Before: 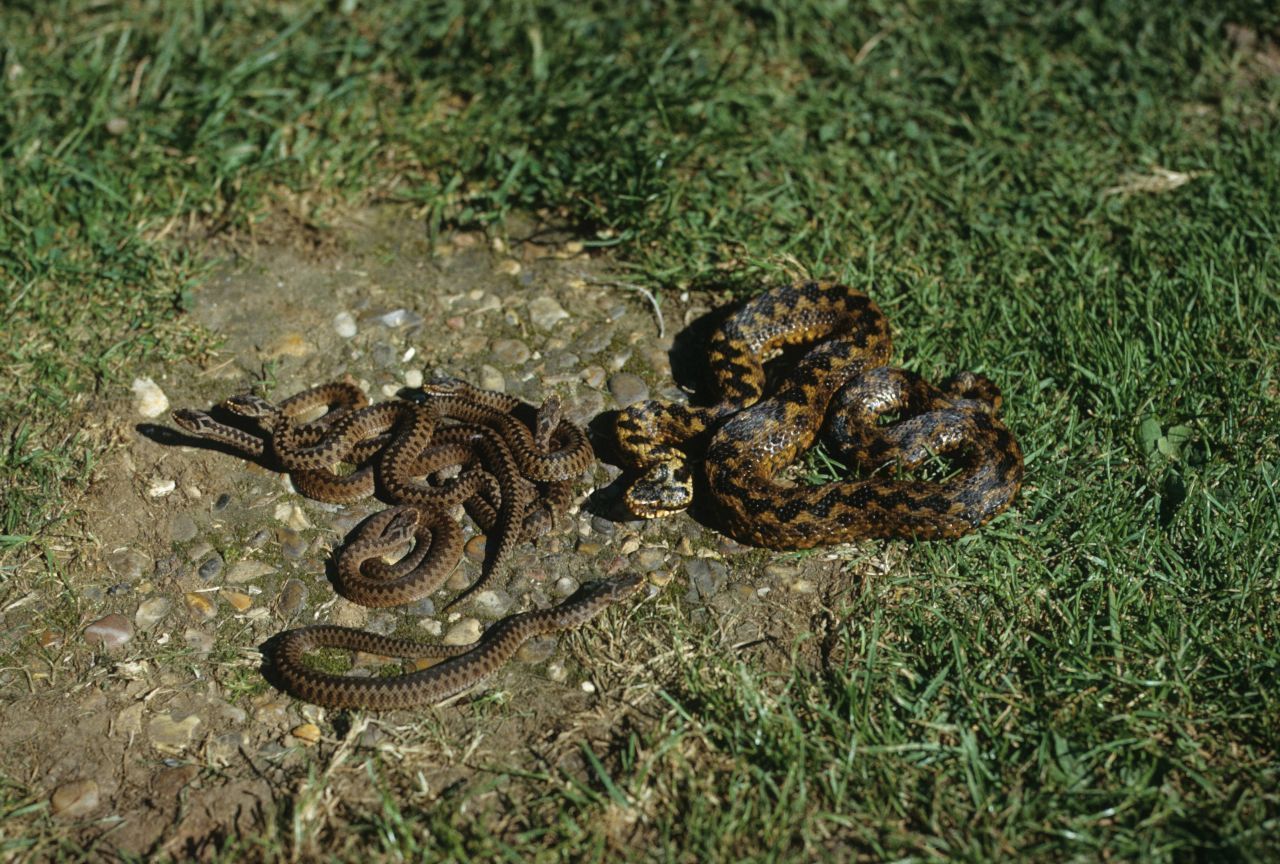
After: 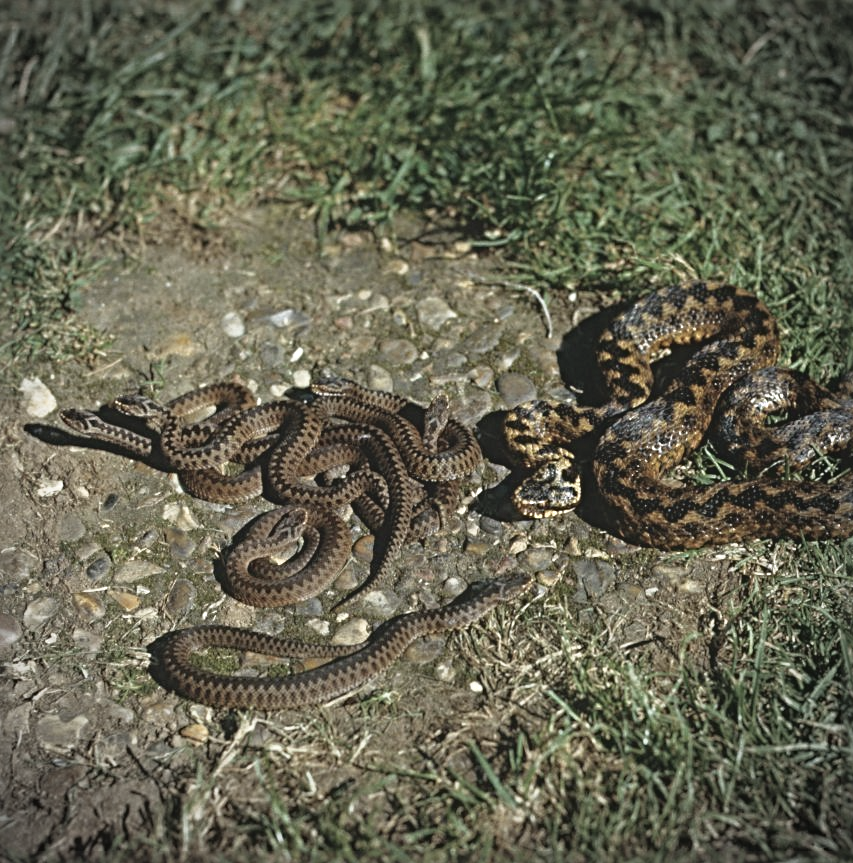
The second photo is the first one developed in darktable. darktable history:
contrast brightness saturation: contrast -0.26, saturation -0.43
shadows and highlights: shadows -62.32, white point adjustment -5.22, highlights 61.59
vignetting: automatic ratio true
sharpen: radius 4.883
color correction: saturation 1.11
tone equalizer: on, module defaults
exposure: black level correction 0, exposure 0.5 EV, compensate highlight preservation false
crop and rotate: left 8.786%, right 24.548%
